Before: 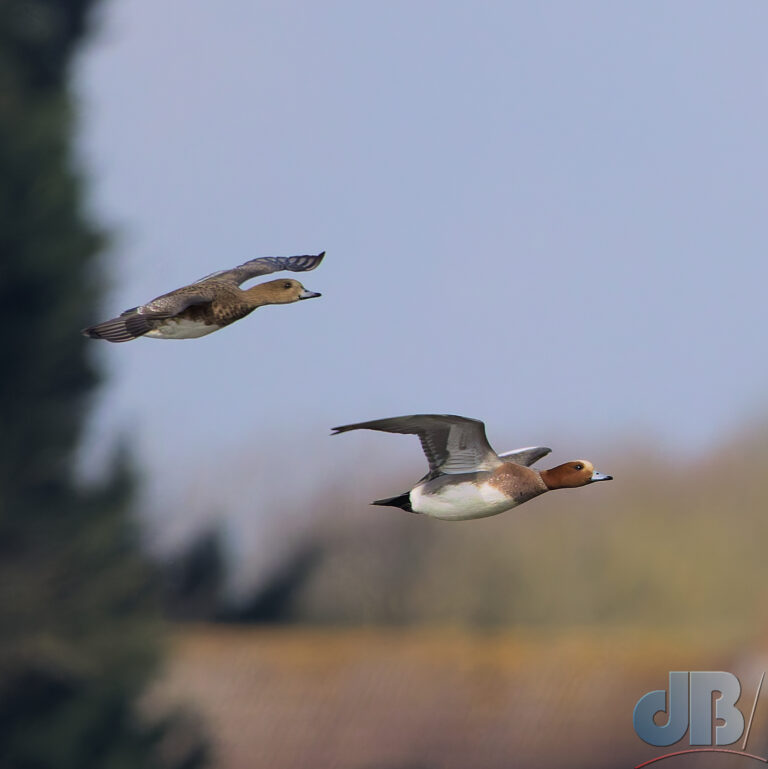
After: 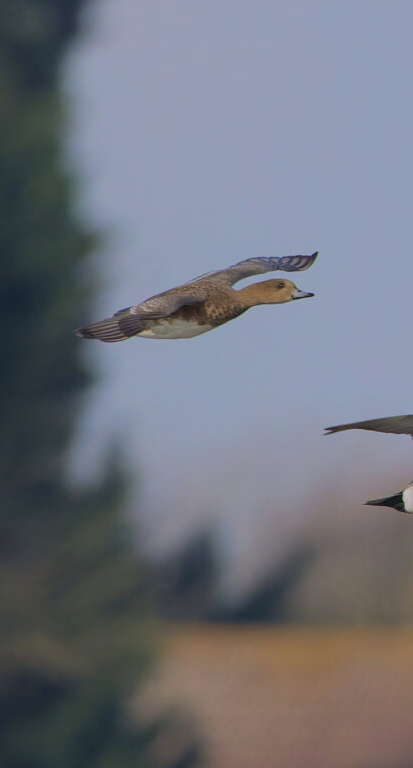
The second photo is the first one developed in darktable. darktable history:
tone equalizer: mask exposure compensation -0.503 EV
color balance rgb: perceptual saturation grading › global saturation 0.375%, contrast -29.695%
crop: left 1.022%, right 45.175%, bottom 0.083%
